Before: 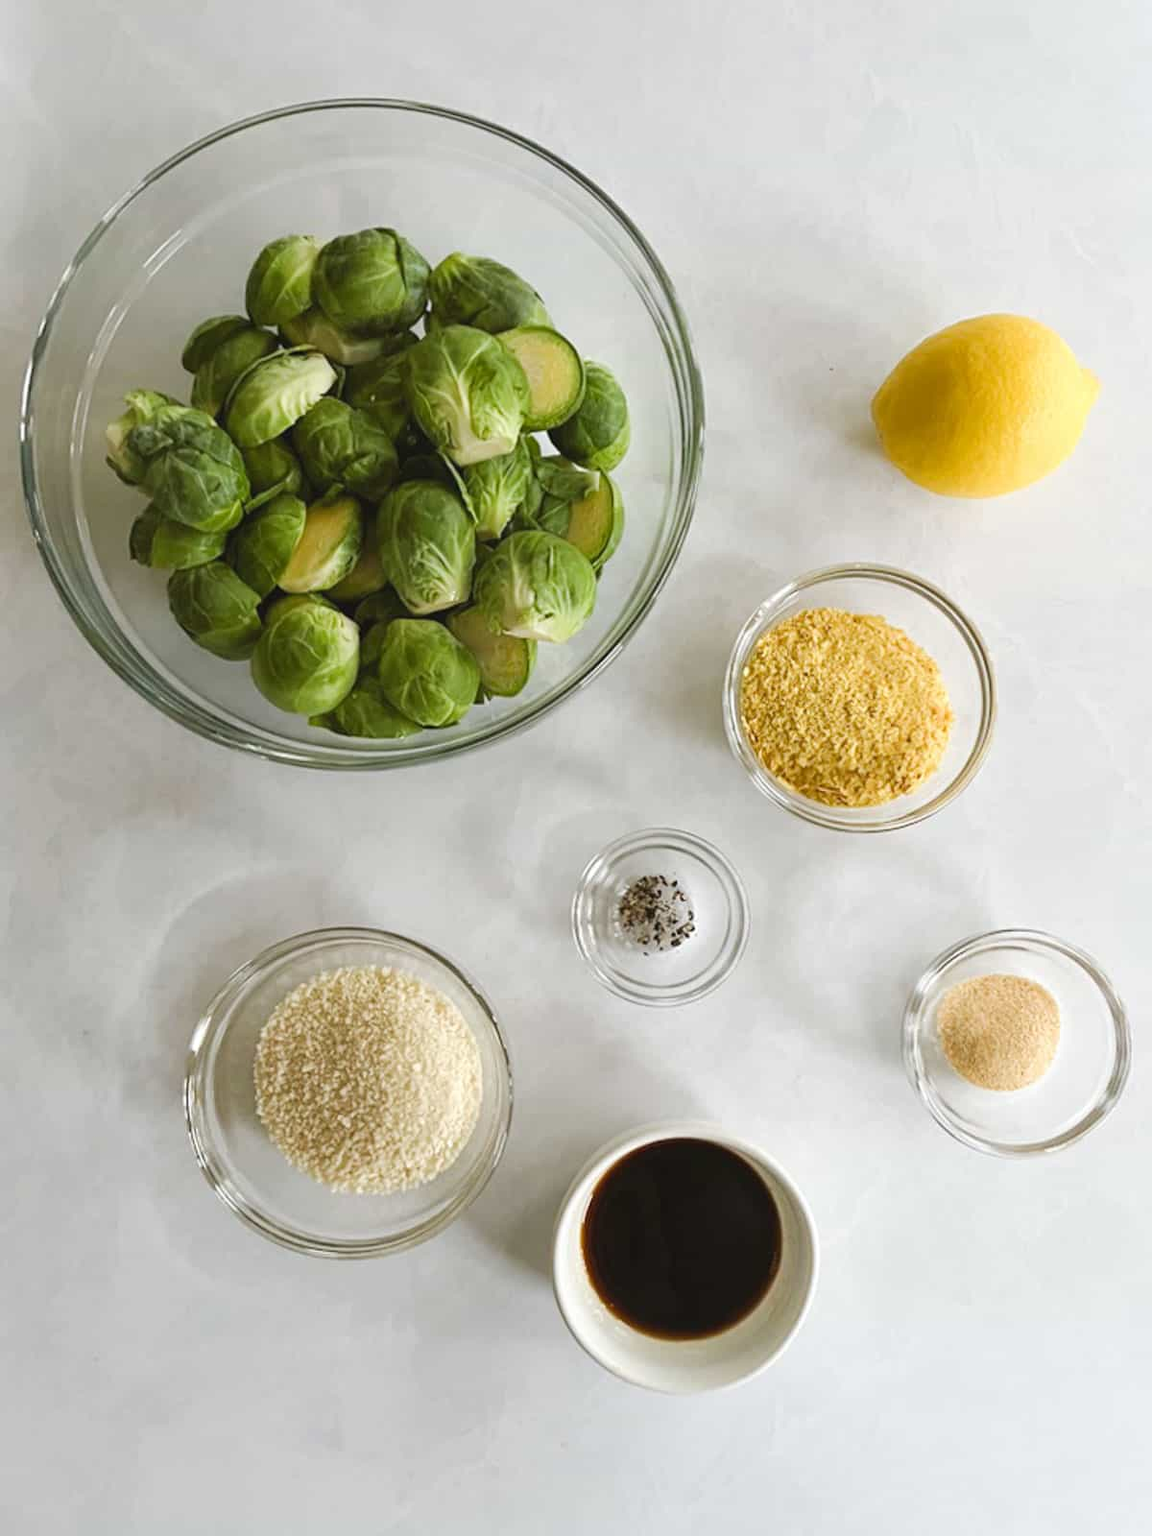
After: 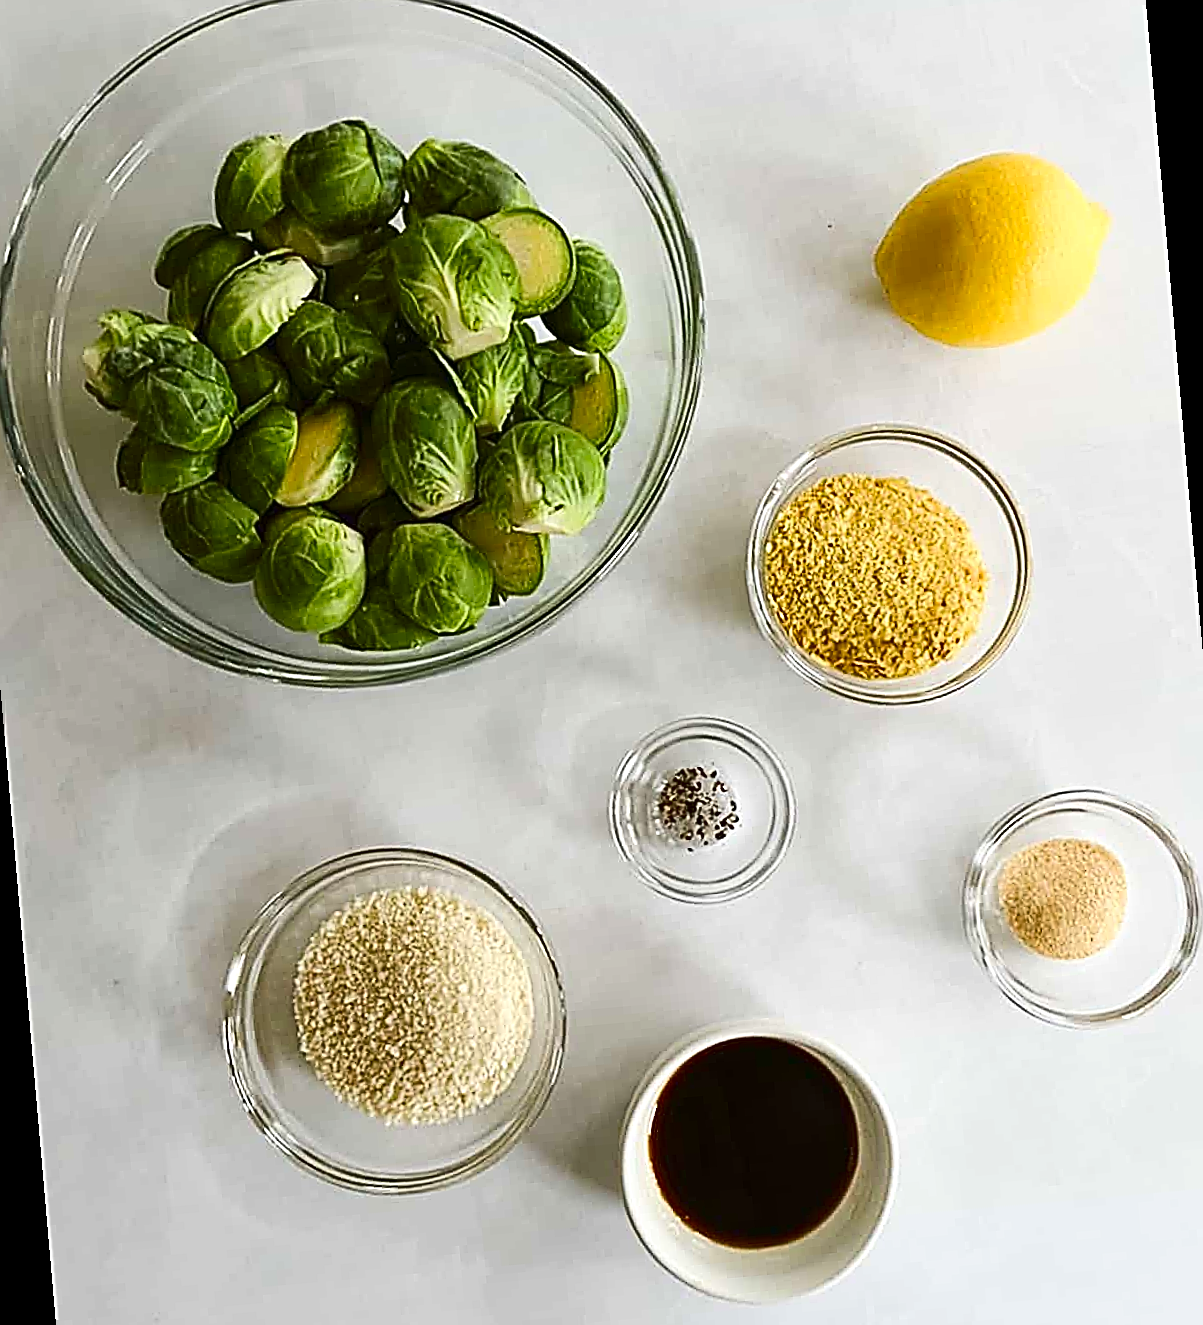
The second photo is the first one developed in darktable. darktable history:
rotate and perspective: rotation -5°, crop left 0.05, crop right 0.952, crop top 0.11, crop bottom 0.89
contrast brightness saturation: contrast 0.19, brightness -0.11, saturation 0.21
sharpen: amount 2
